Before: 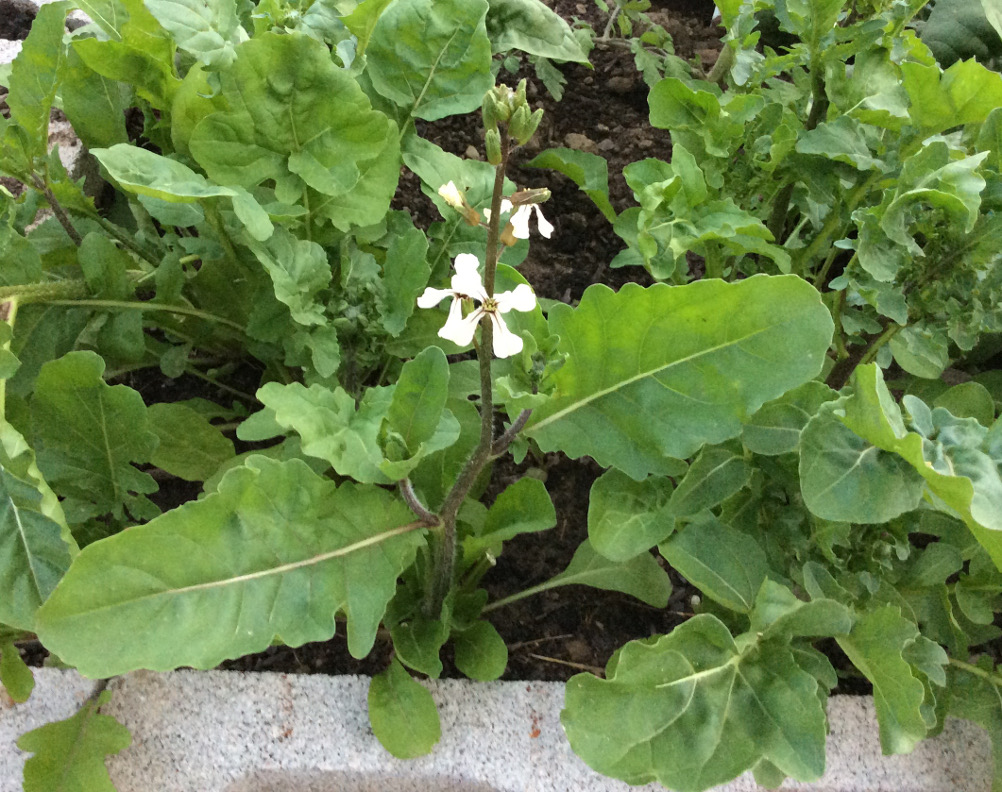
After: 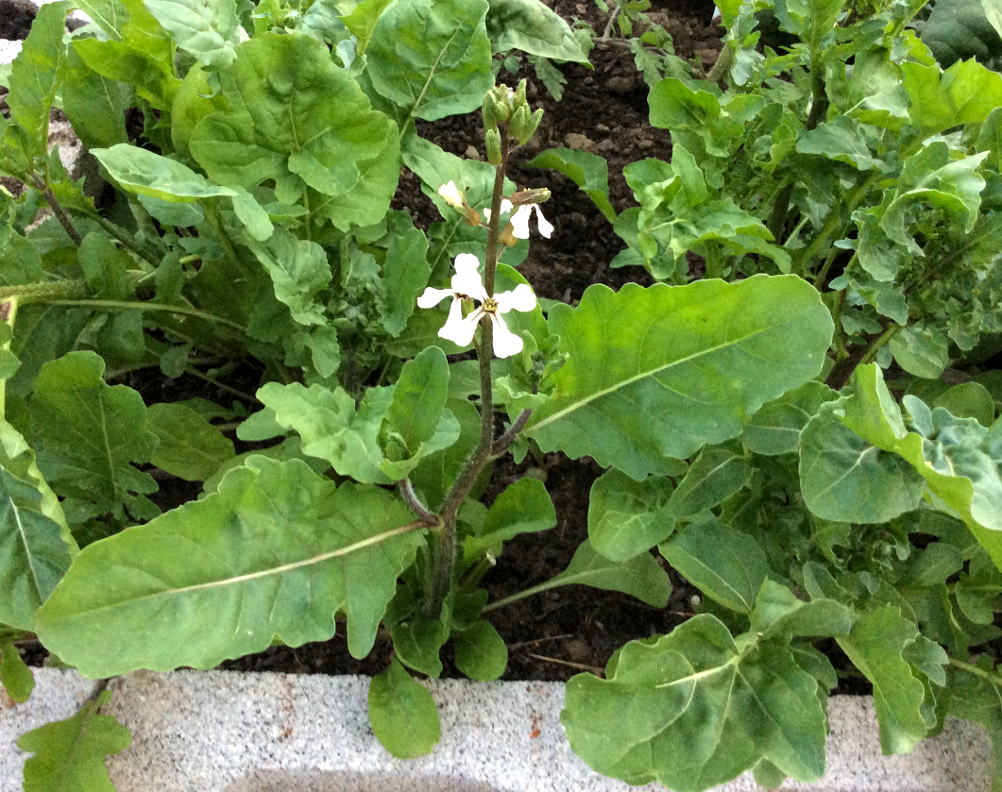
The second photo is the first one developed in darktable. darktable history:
color balance: contrast 10%
local contrast: highlights 100%, shadows 100%, detail 120%, midtone range 0.2
